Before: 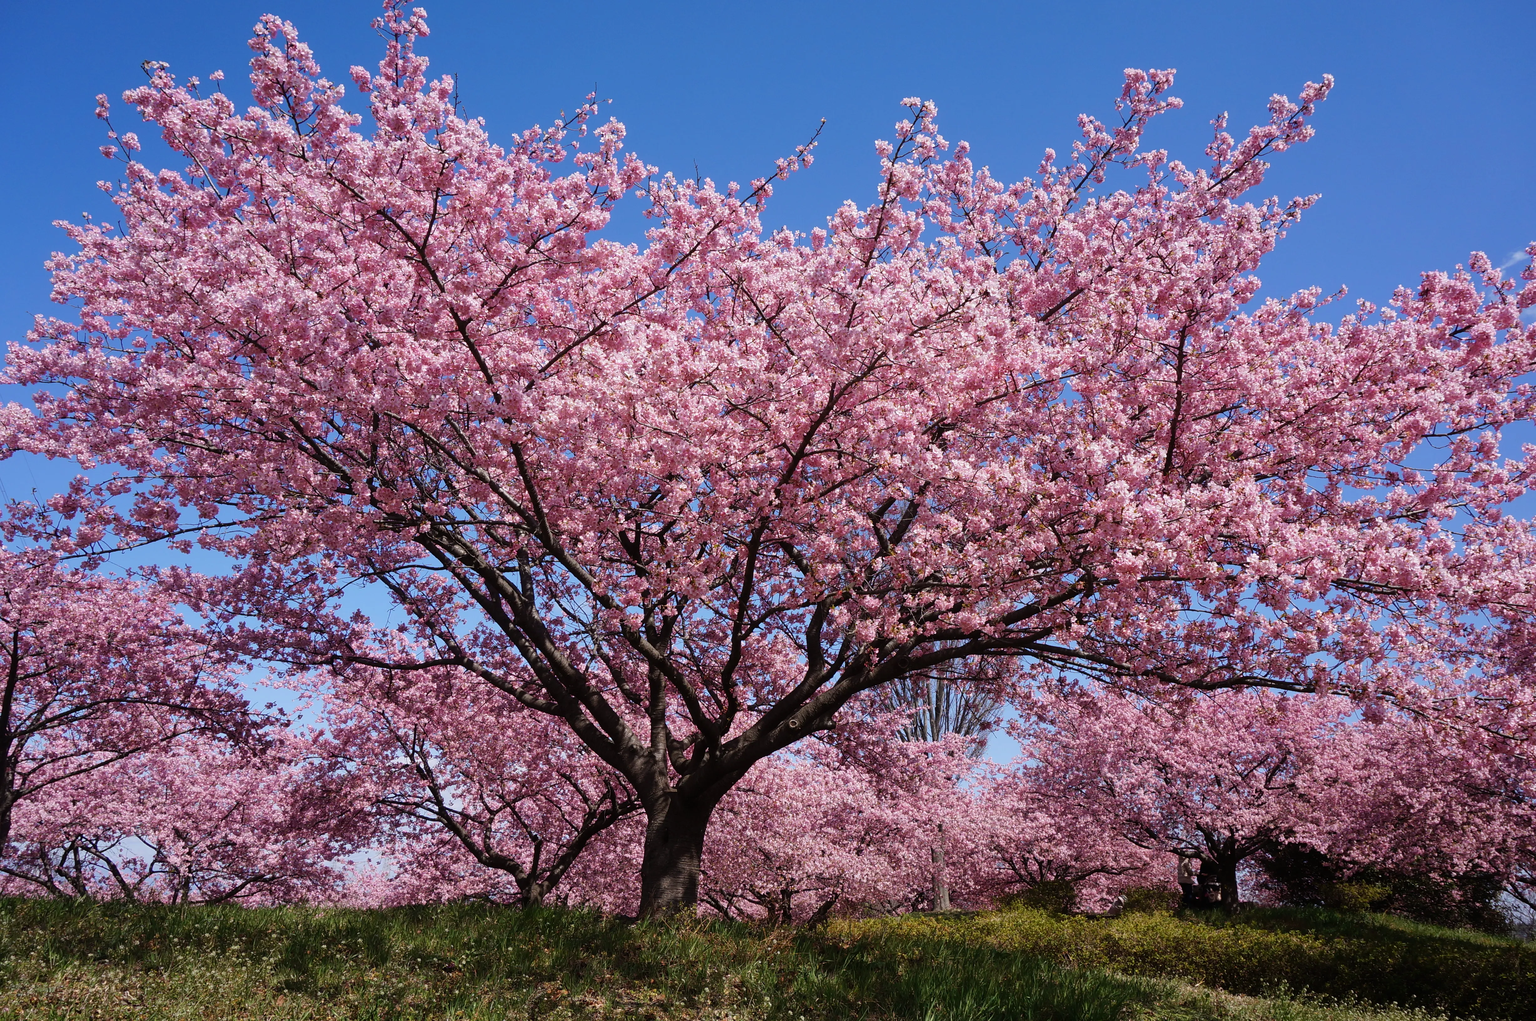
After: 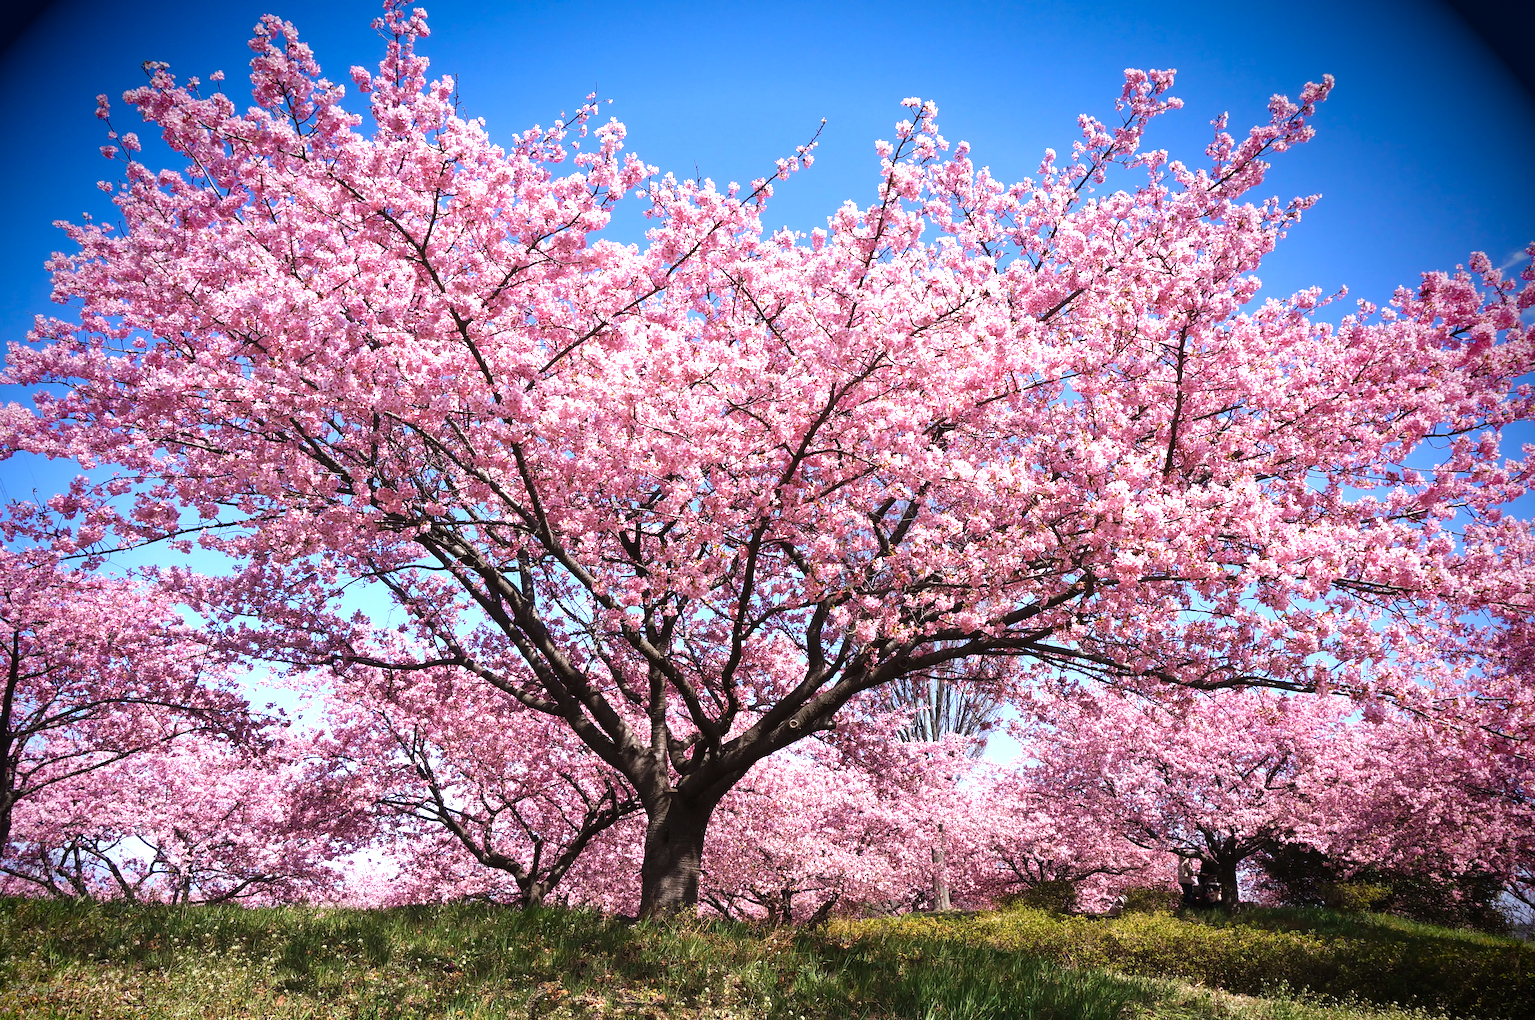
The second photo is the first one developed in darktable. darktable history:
exposure: black level correction 0, exposure 1.098 EV, compensate exposure bias true, compensate highlight preservation false
vignetting: brightness -0.987, saturation 0.496, center (-0.025, 0.396)
